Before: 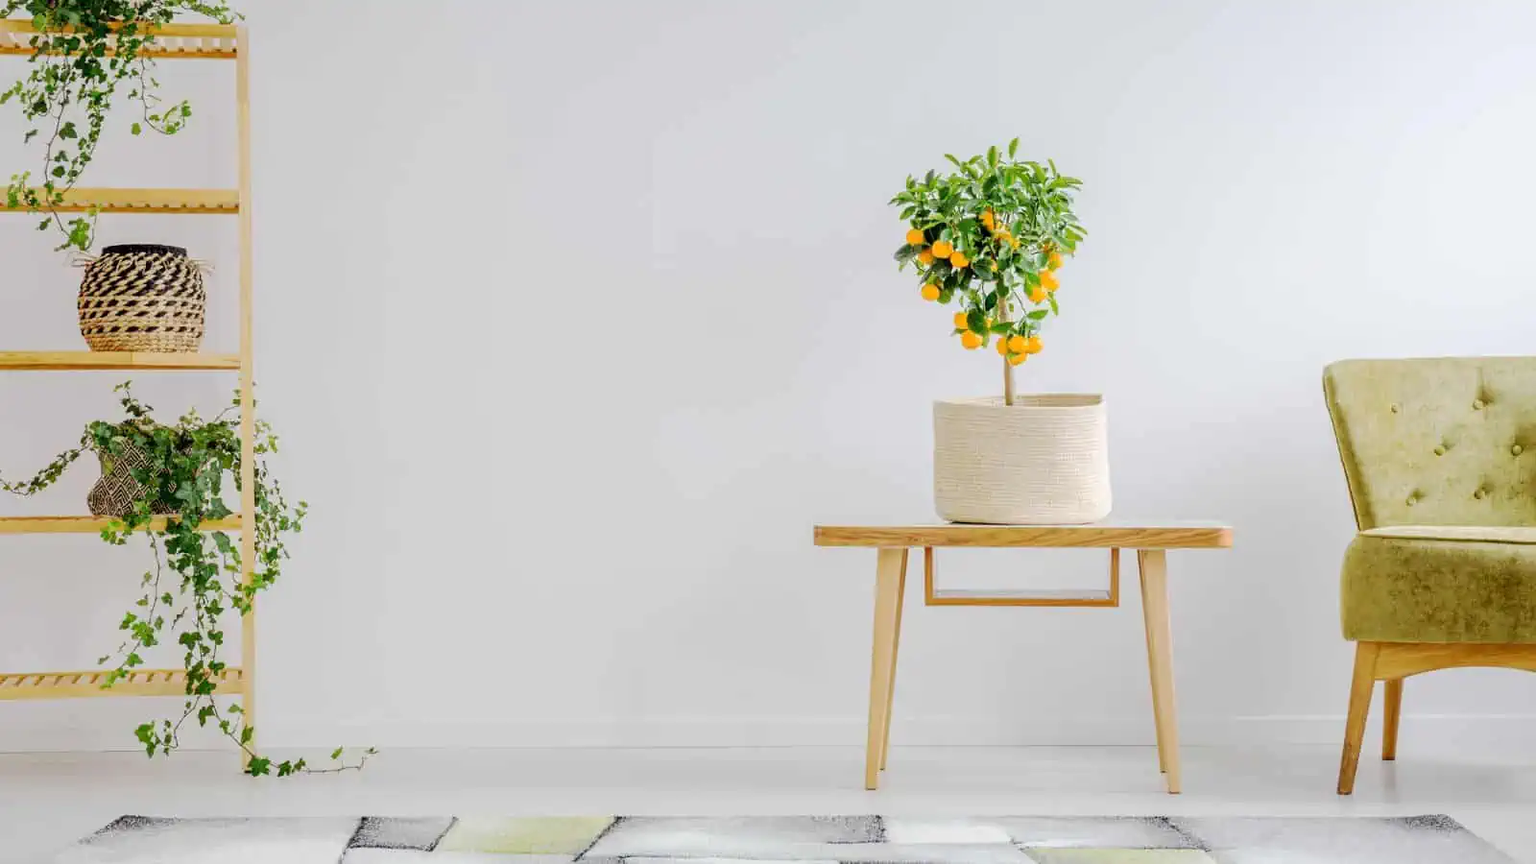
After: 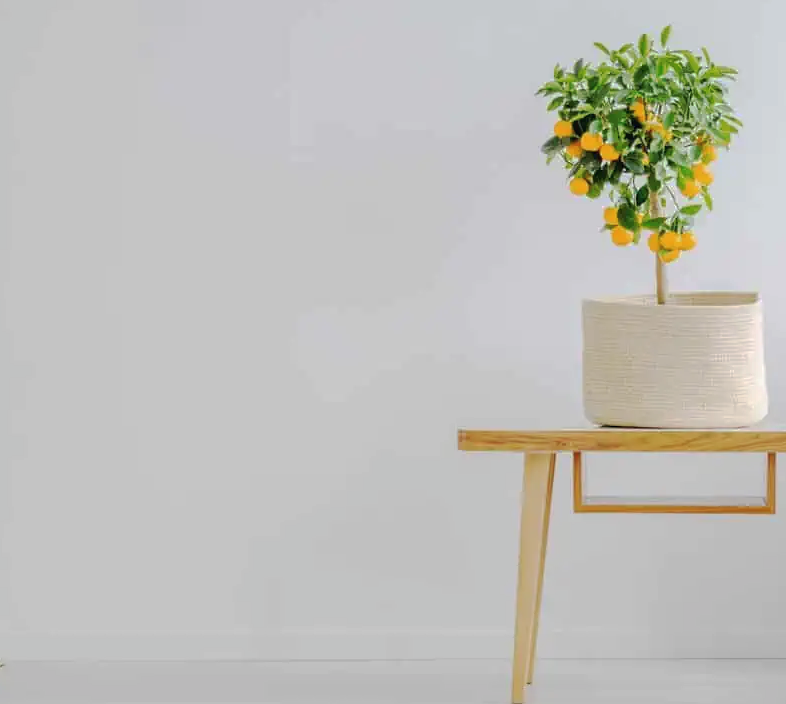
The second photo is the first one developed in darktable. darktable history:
tone equalizer: edges refinement/feathering 500, mask exposure compensation -1.57 EV, preserve details no
crop and rotate: angle 0.018°, left 24.391%, top 13.133%, right 26.415%, bottom 8.567%
tone curve: curves: ch0 [(0, 0) (0.003, 0.027) (0.011, 0.03) (0.025, 0.04) (0.044, 0.063) (0.069, 0.093) (0.1, 0.125) (0.136, 0.153) (0.177, 0.191) (0.224, 0.232) (0.277, 0.279) (0.335, 0.333) (0.399, 0.39) (0.468, 0.457) (0.543, 0.535) (0.623, 0.611) (0.709, 0.683) (0.801, 0.758) (0.898, 0.853) (1, 1)], preserve colors none
